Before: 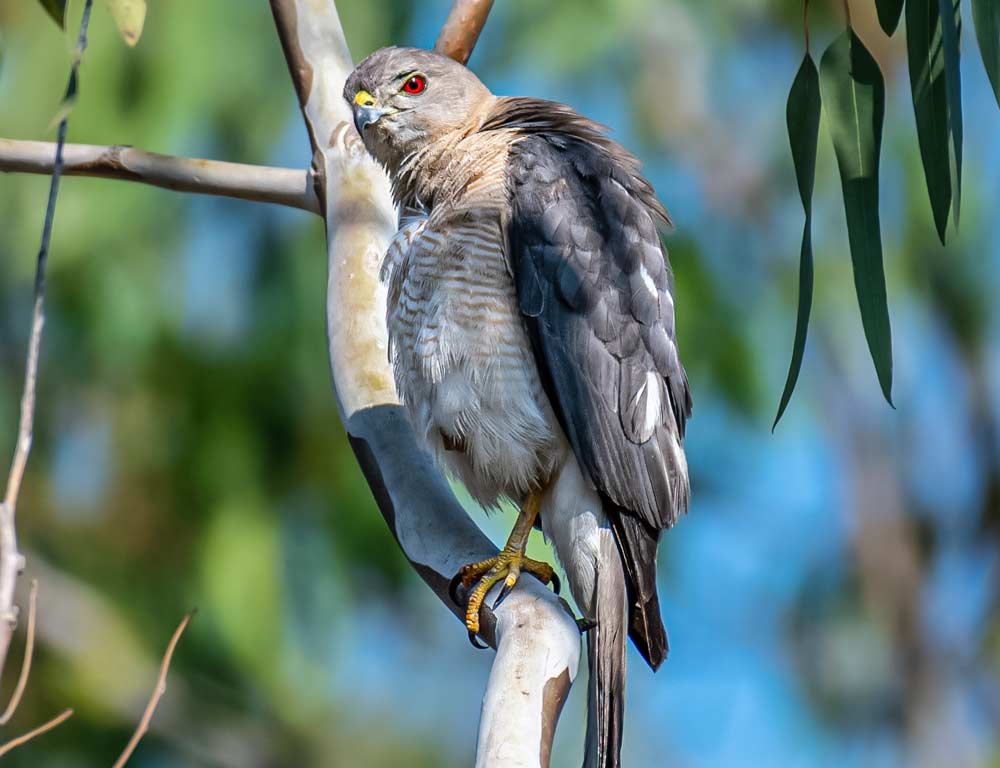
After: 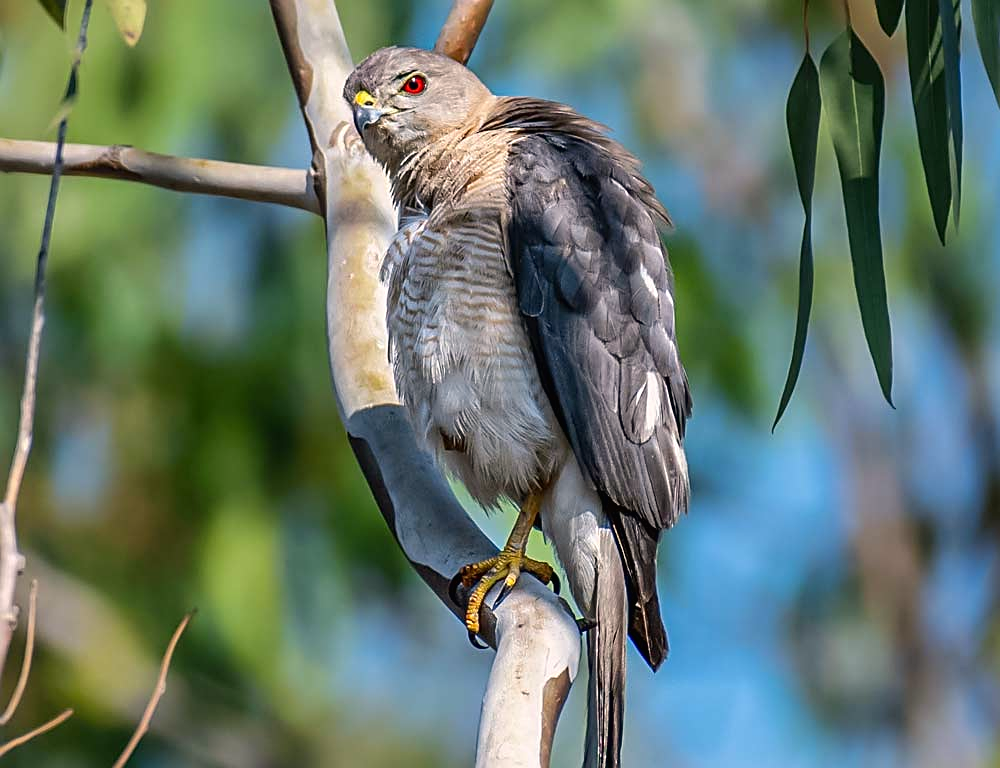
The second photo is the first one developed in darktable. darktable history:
color correction: highlights a* 3.84, highlights b* 5.07
sharpen: on, module defaults
contrast brightness saturation: contrast -0.02, brightness -0.01, saturation 0.03
